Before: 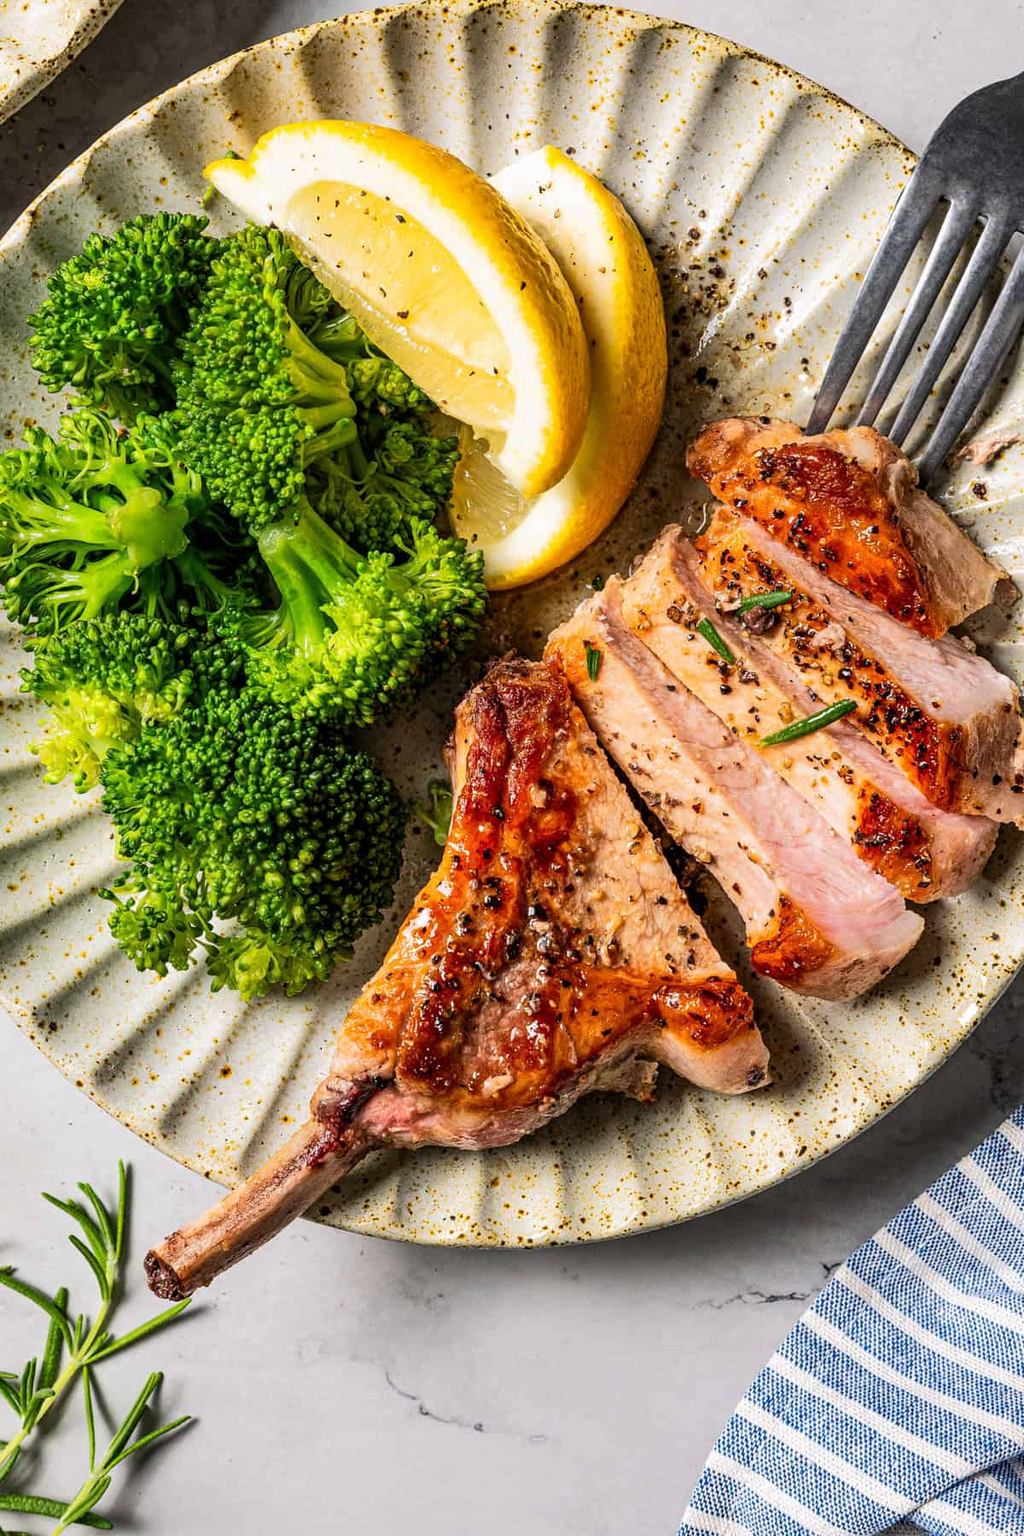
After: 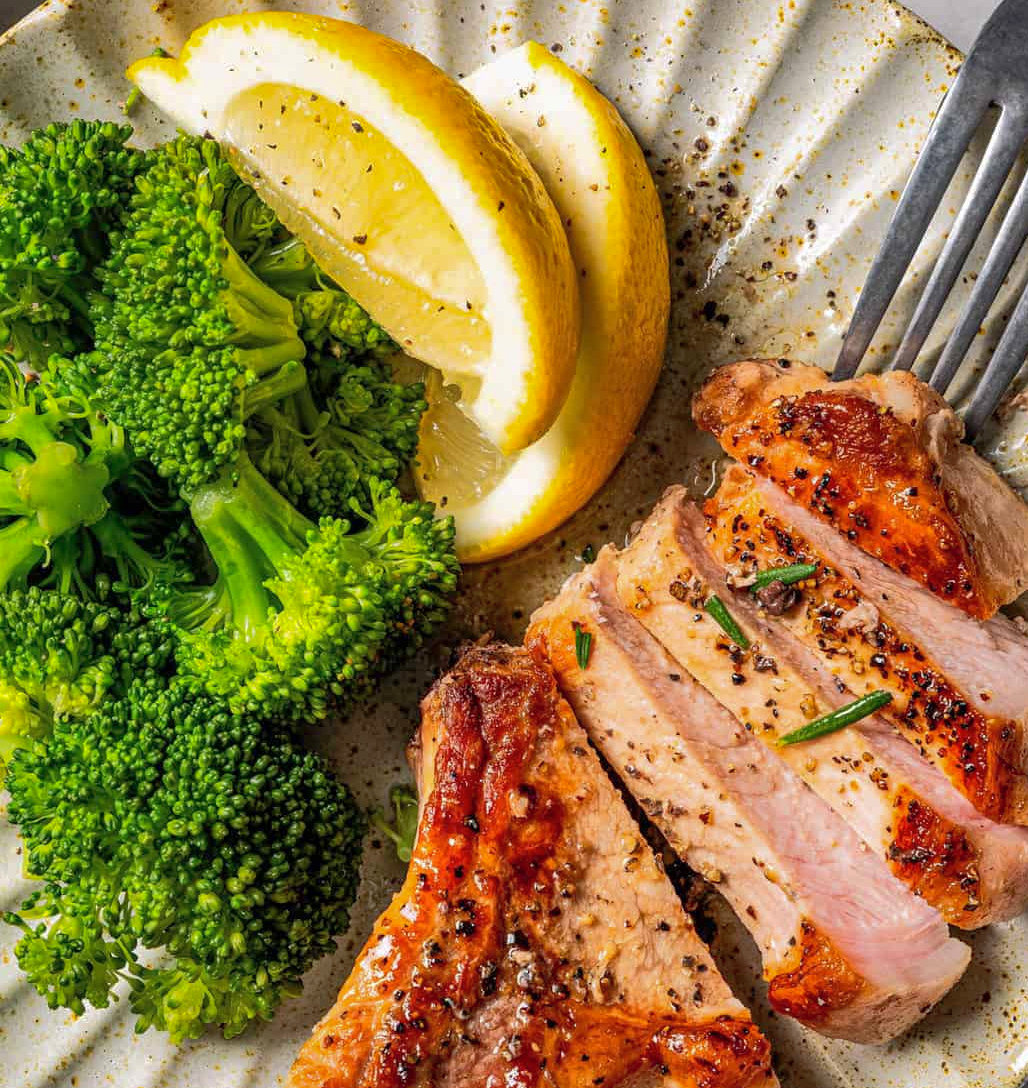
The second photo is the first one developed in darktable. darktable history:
shadows and highlights: on, module defaults
crop and rotate: left 9.345%, top 7.22%, right 4.982%, bottom 32.331%
exposure: compensate highlight preservation false
